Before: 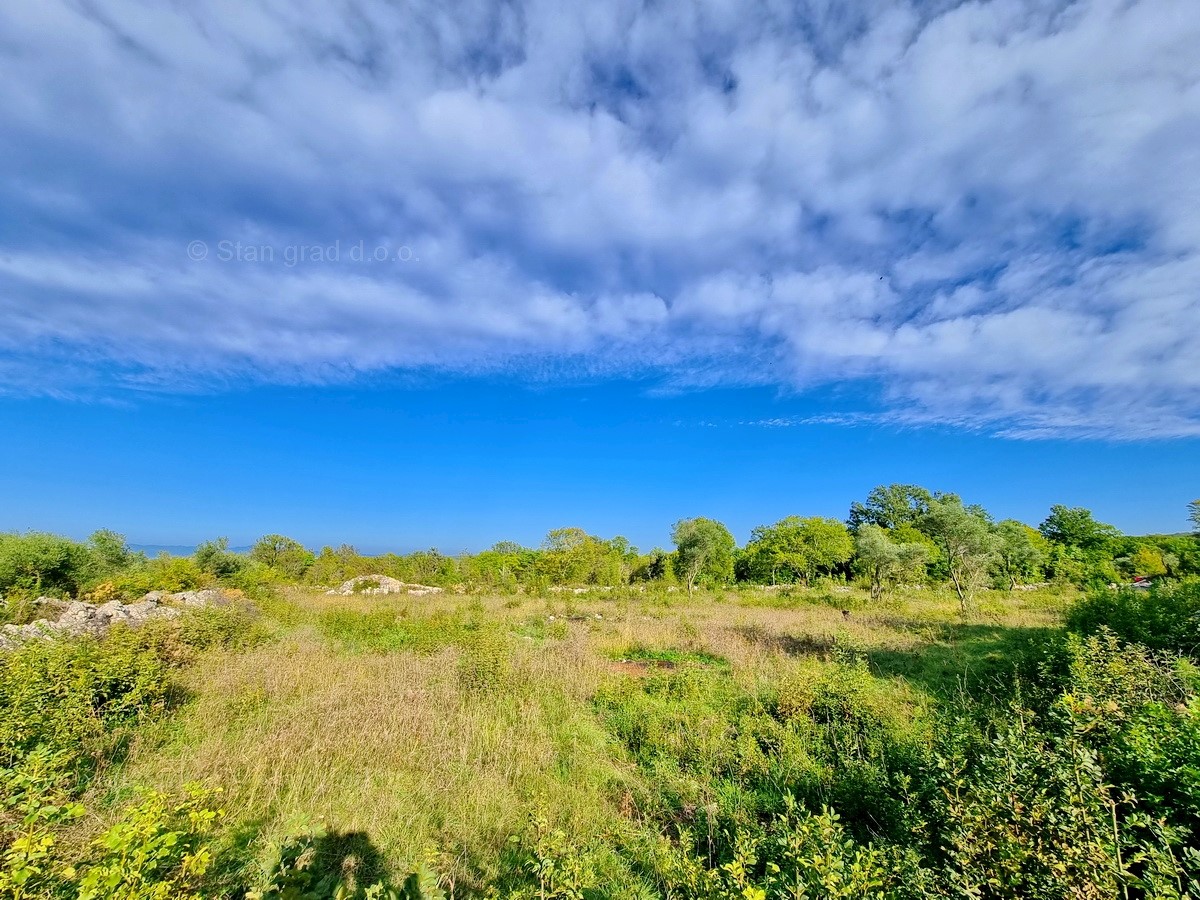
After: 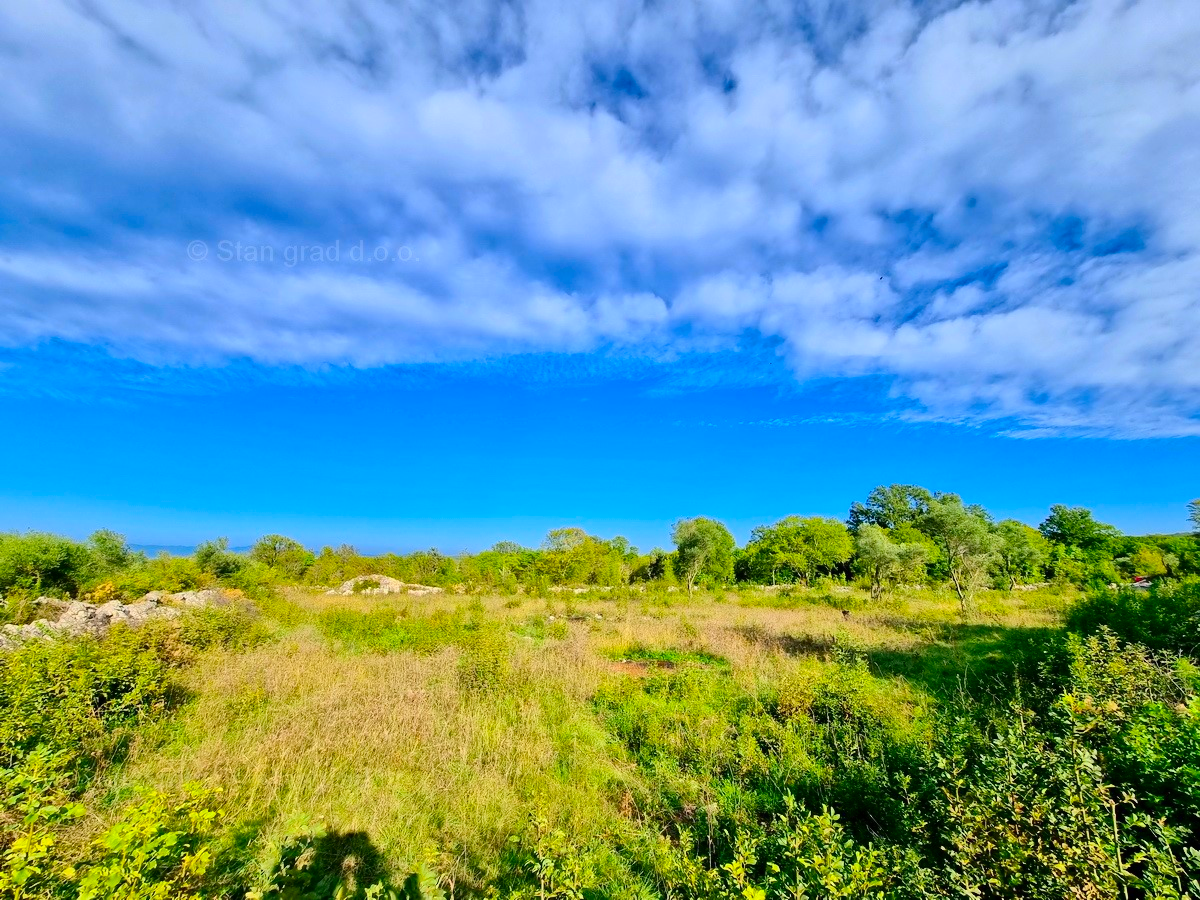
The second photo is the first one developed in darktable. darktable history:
contrast equalizer: y [[0.5 ×4, 0.467, 0.376], [0.5 ×6], [0.5 ×6], [0 ×6], [0 ×6]]
contrast brightness saturation: contrast 0.156, saturation 0.327
